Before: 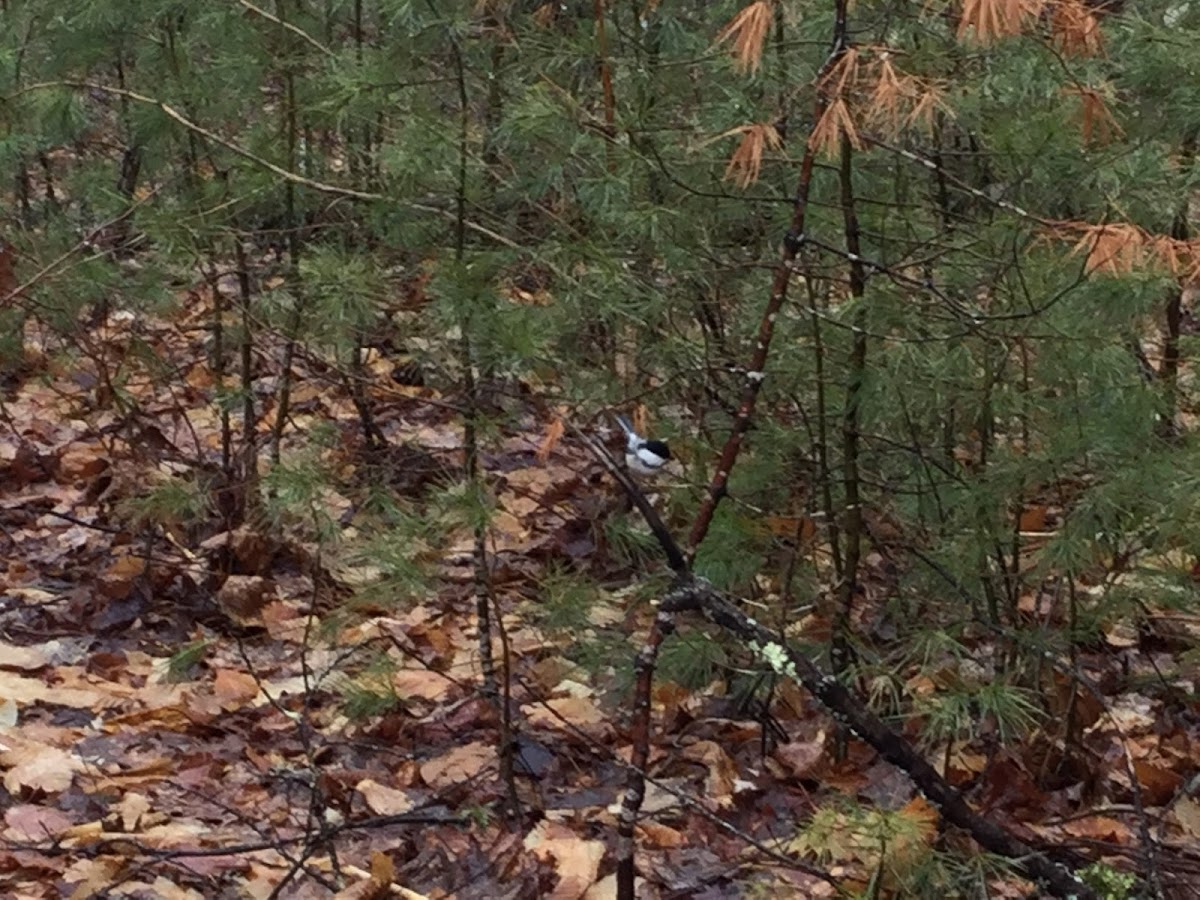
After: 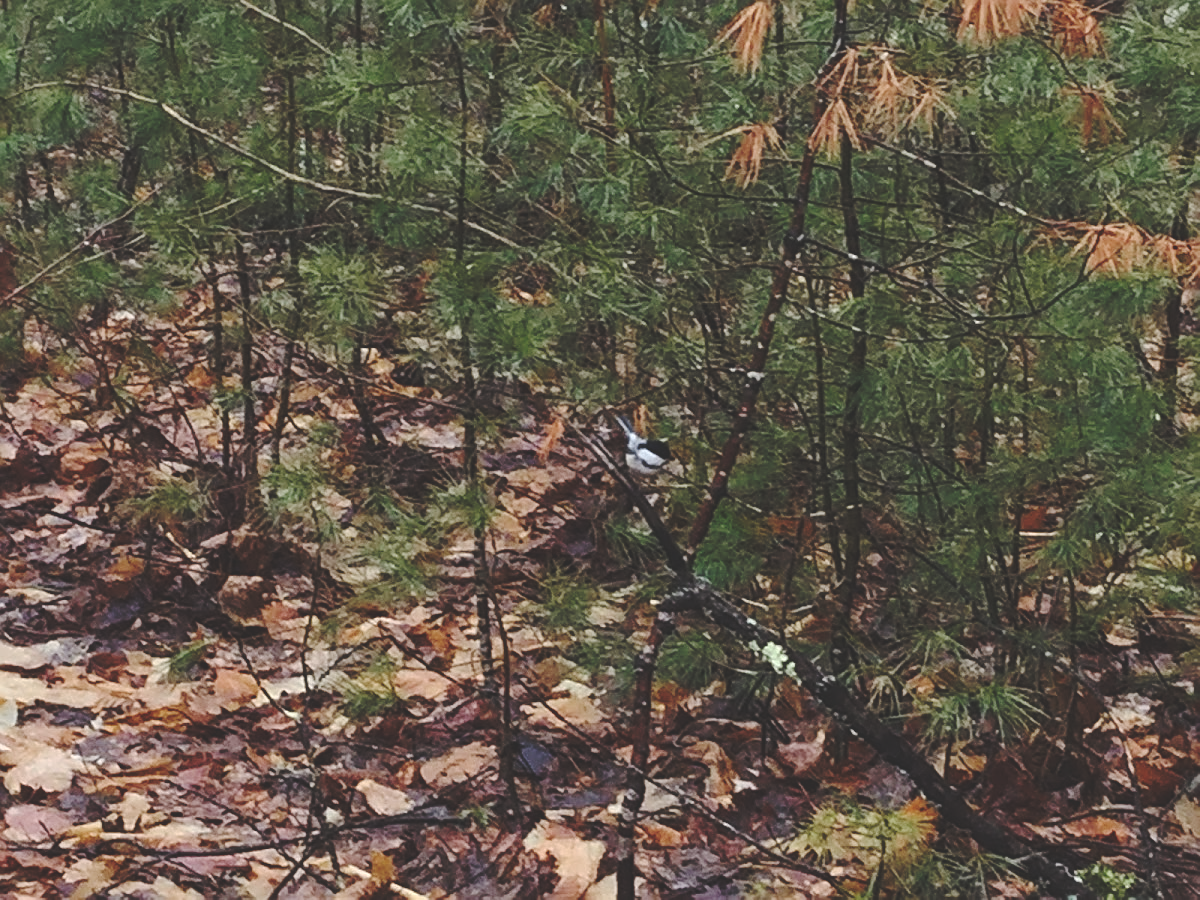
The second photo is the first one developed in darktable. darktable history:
sharpen: on, module defaults
base curve: curves: ch0 [(0, 0.024) (0.055, 0.065) (0.121, 0.166) (0.236, 0.319) (0.693, 0.726) (1, 1)], preserve colors none
